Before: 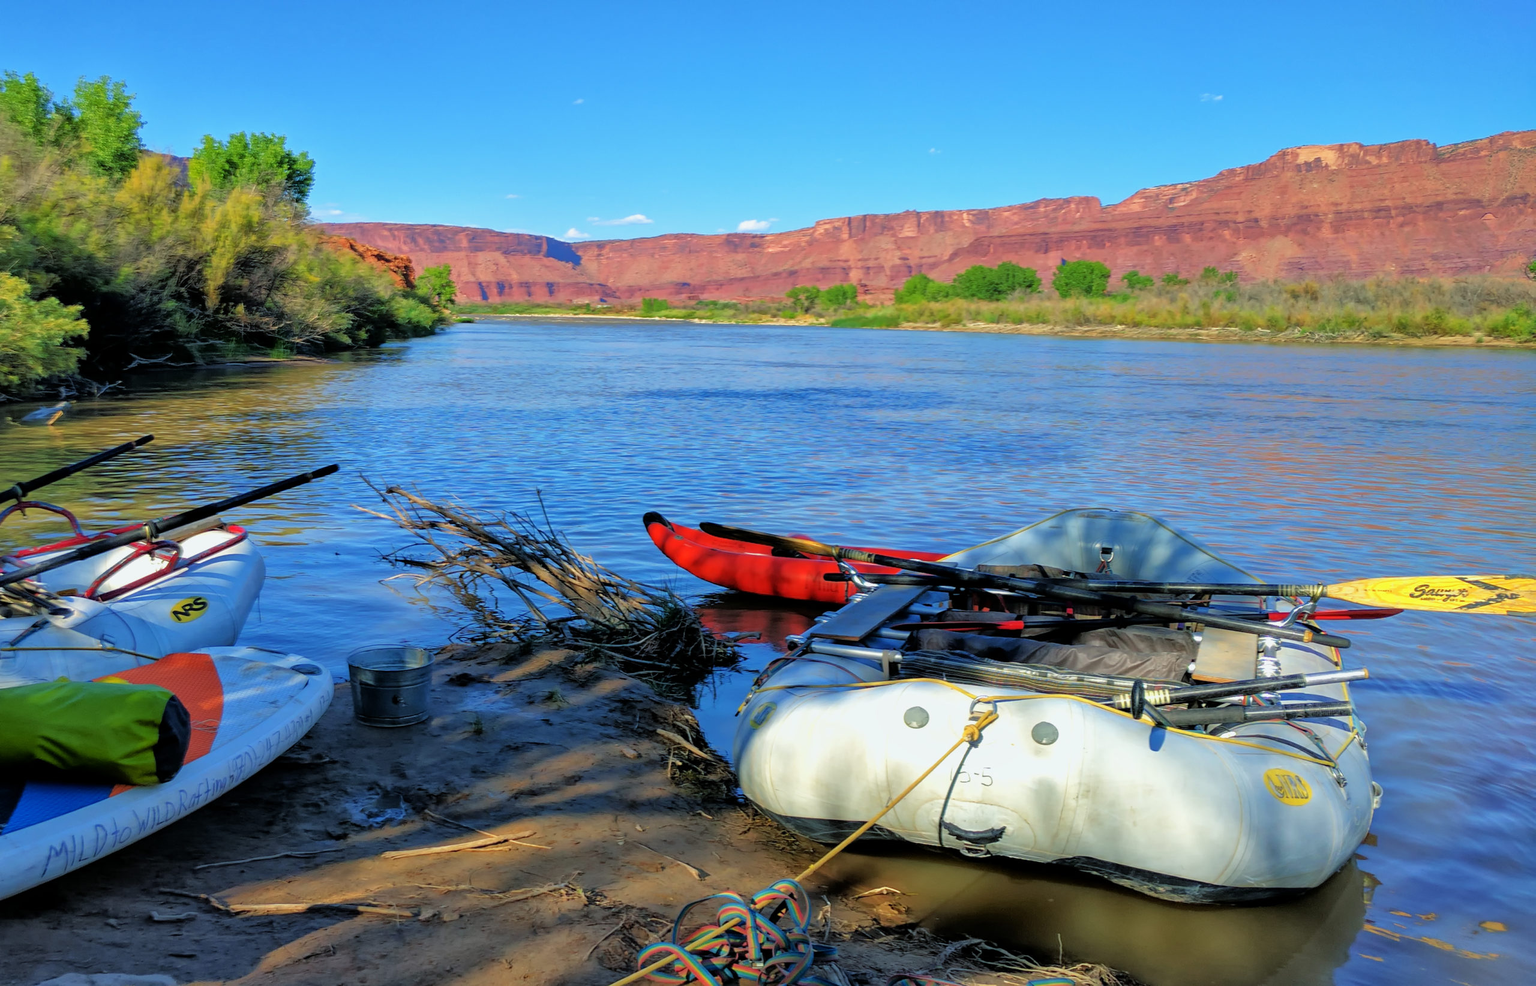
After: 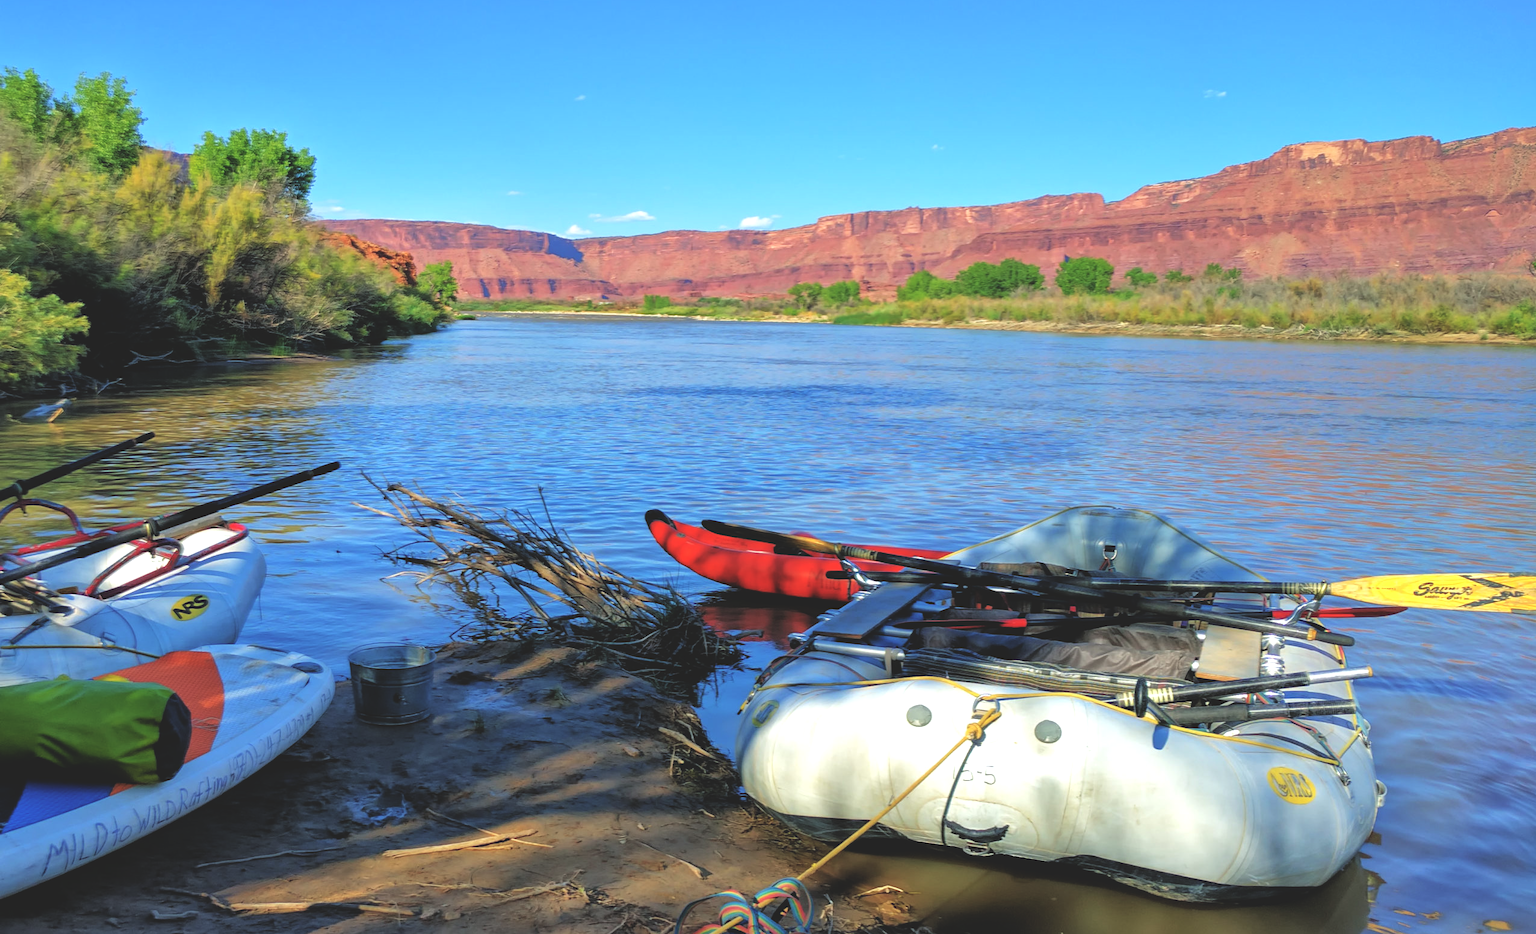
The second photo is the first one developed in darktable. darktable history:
crop: top 0.448%, right 0.264%, bottom 5.045%
tone equalizer: -8 EV -0.417 EV, -7 EV -0.389 EV, -6 EV -0.333 EV, -5 EV -0.222 EV, -3 EV 0.222 EV, -2 EV 0.333 EV, -1 EV 0.389 EV, +0 EV 0.417 EV, edges refinement/feathering 500, mask exposure compensation -1.57 EV, preserve details no
exposure: black level correction -0.025, exposure -0.117 EV, compensate highlight preservation false
